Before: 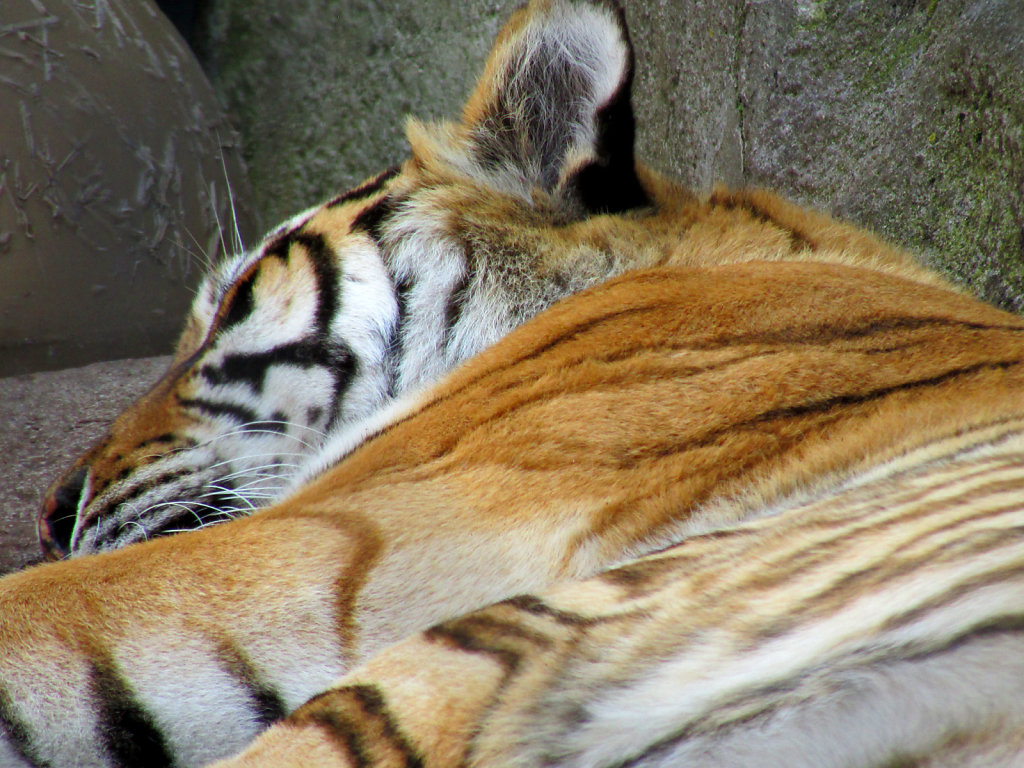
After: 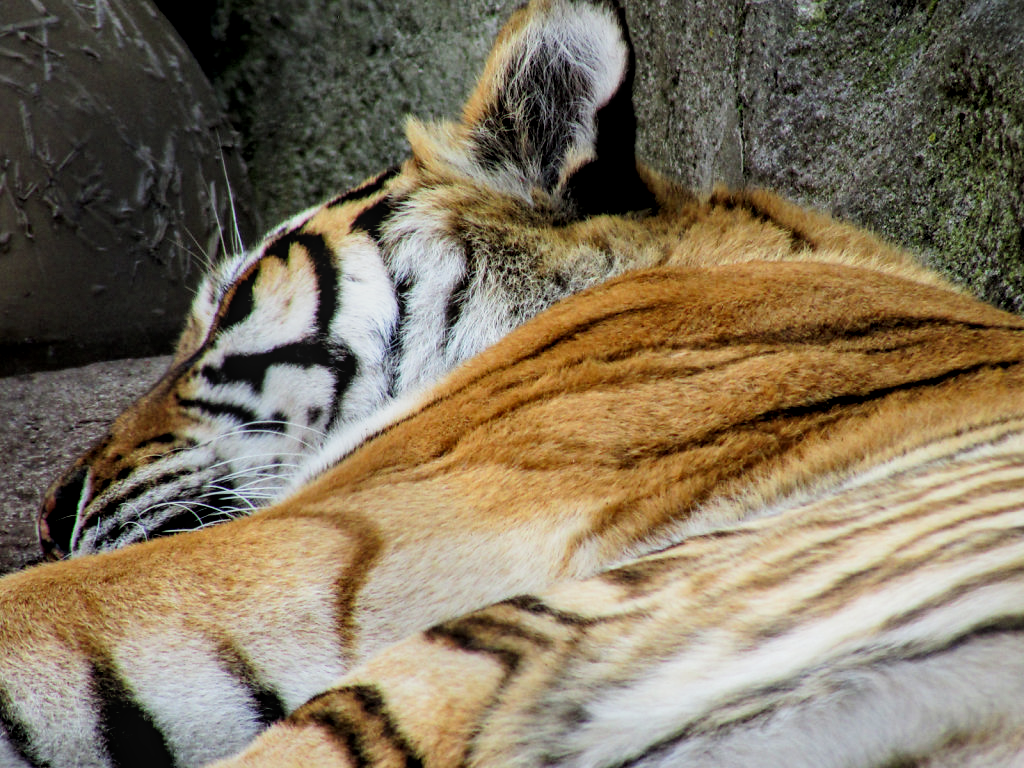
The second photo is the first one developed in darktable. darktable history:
local contrast: on, module defaults
filmic rgb: black relative exposure -5 EV, white relative exposure 3.5 EV, hardness 3.19, contrast 1.3, highlights saturation mix -50%
